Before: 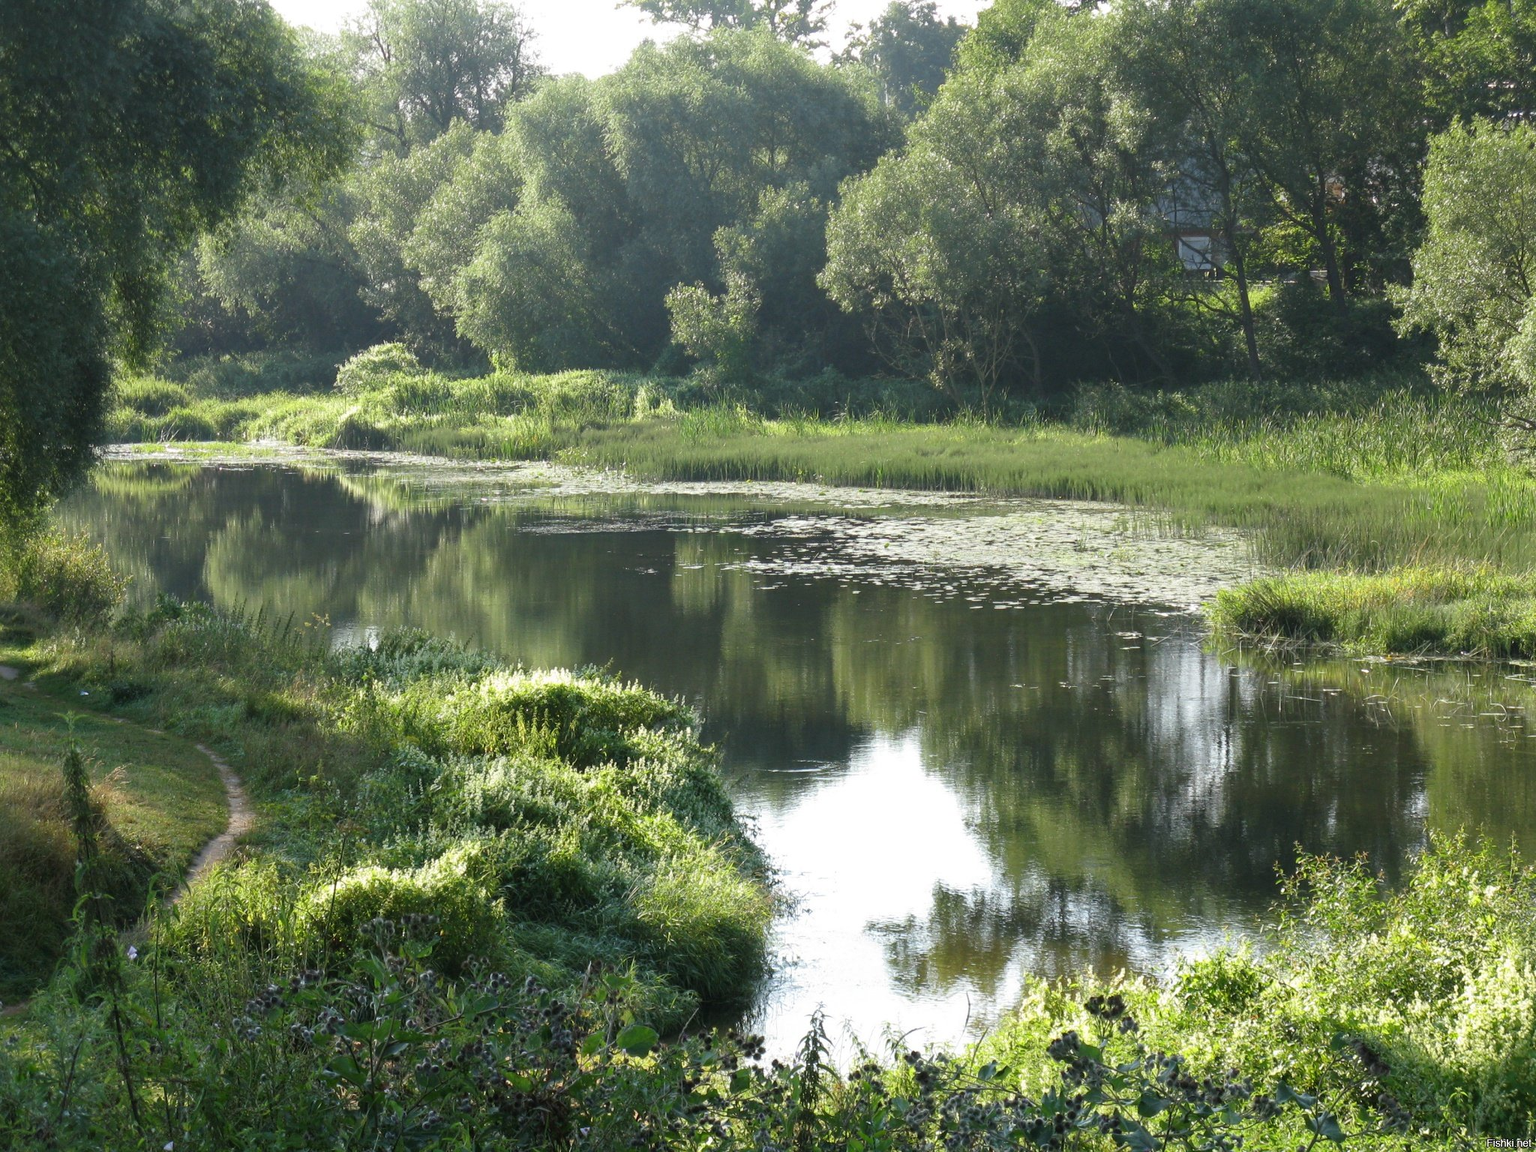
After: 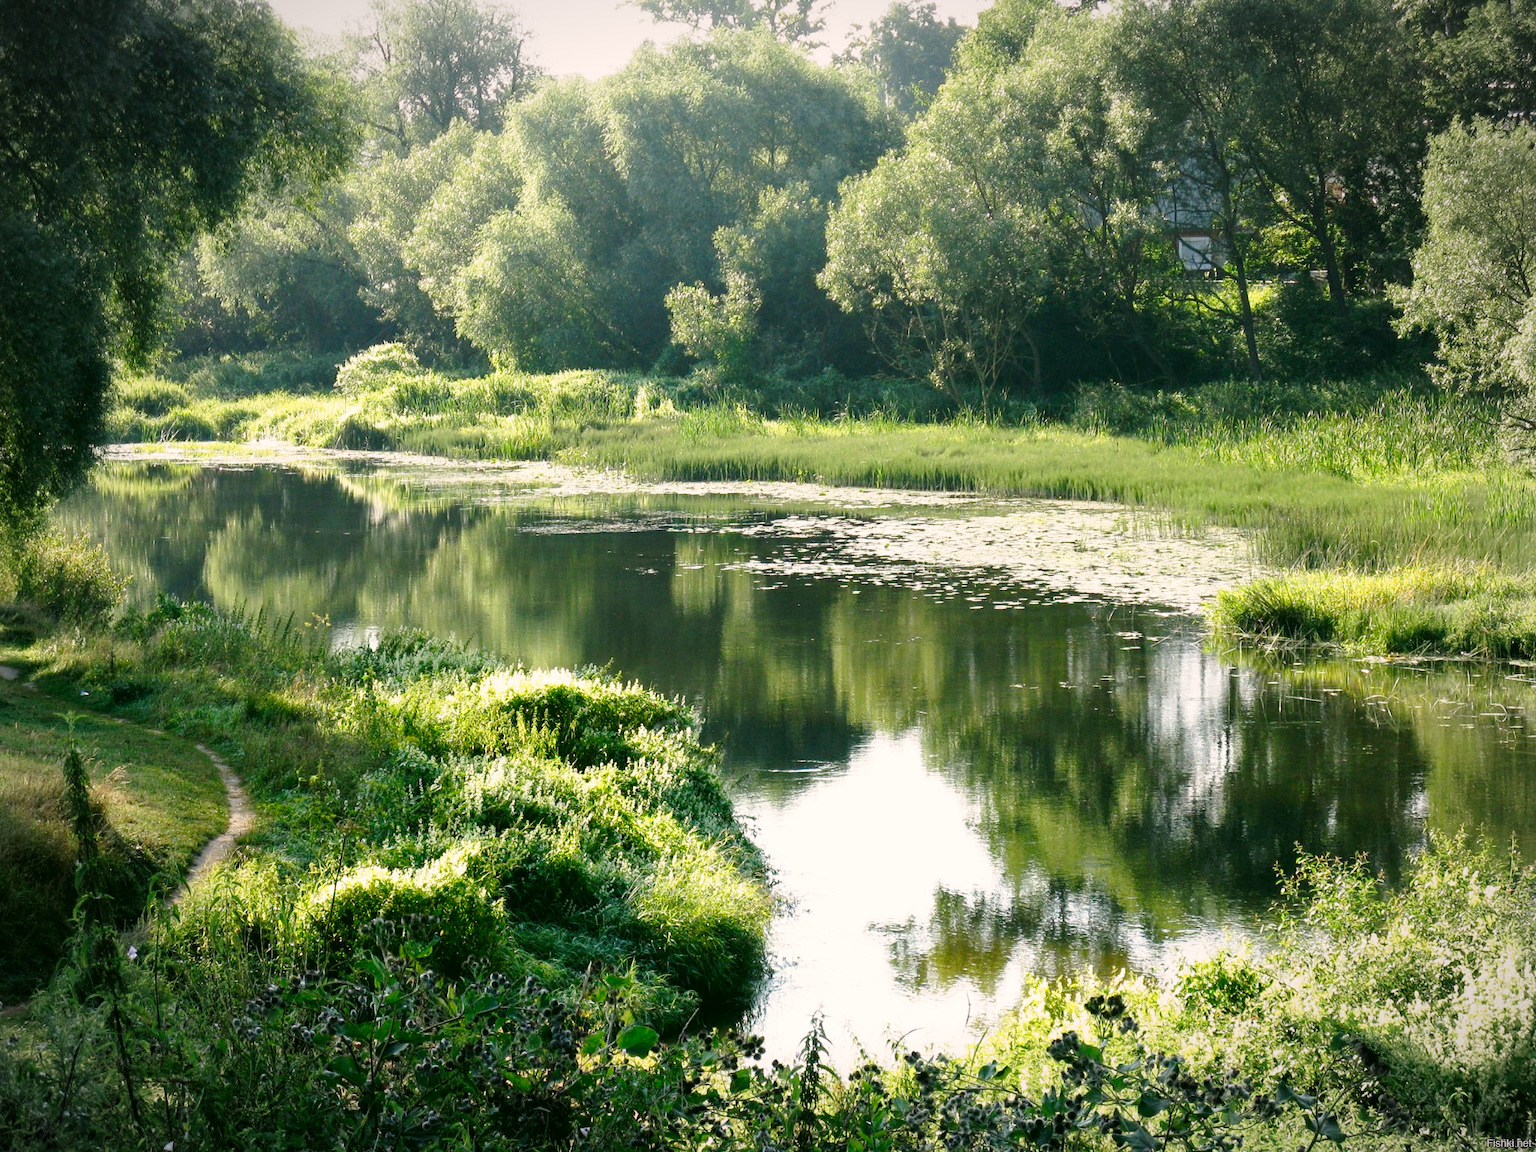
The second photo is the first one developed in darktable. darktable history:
tone curve: curves: ch0 [(0, 0.016) (0.11, 0.039) (0.259, 0.235) (0.383, 0.437) (0.499, 0.597) (0.733, 0.867) (0.843, 0.948) (1, 1)], preserve colors none
color correction: highlights a* 4.56, highlights b* 4.97, shadows a* -6.92, shadows b* 4.98
vignetting: fall-off radius 59.91%, automatic ratio true
